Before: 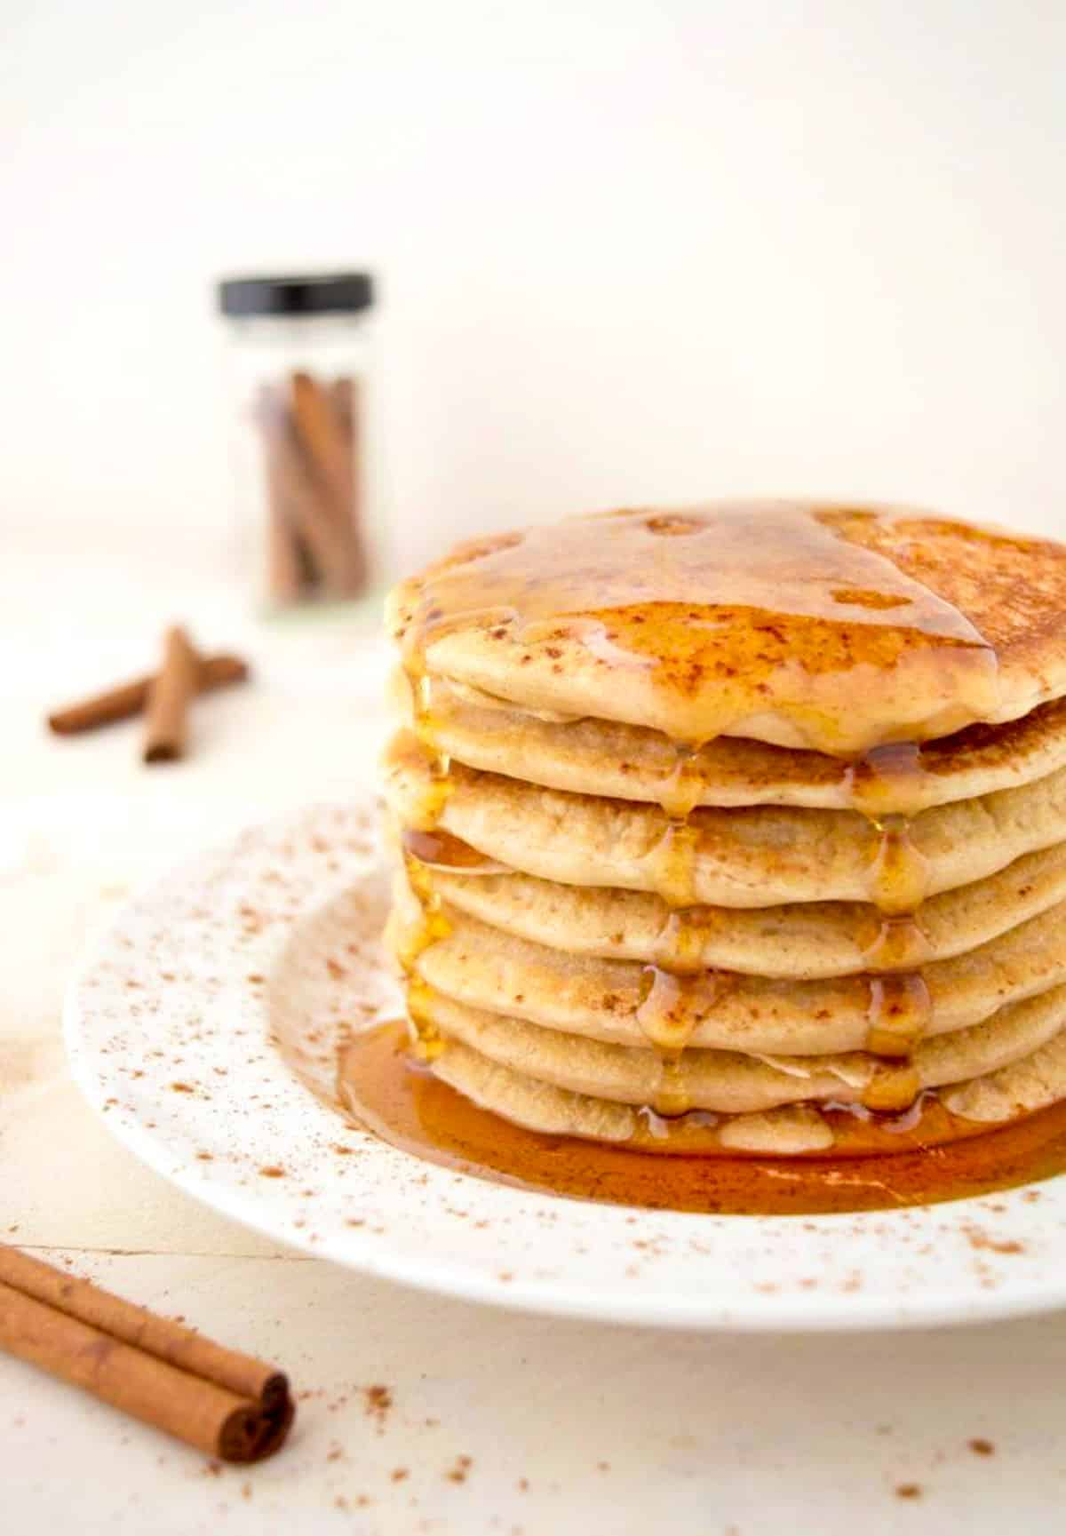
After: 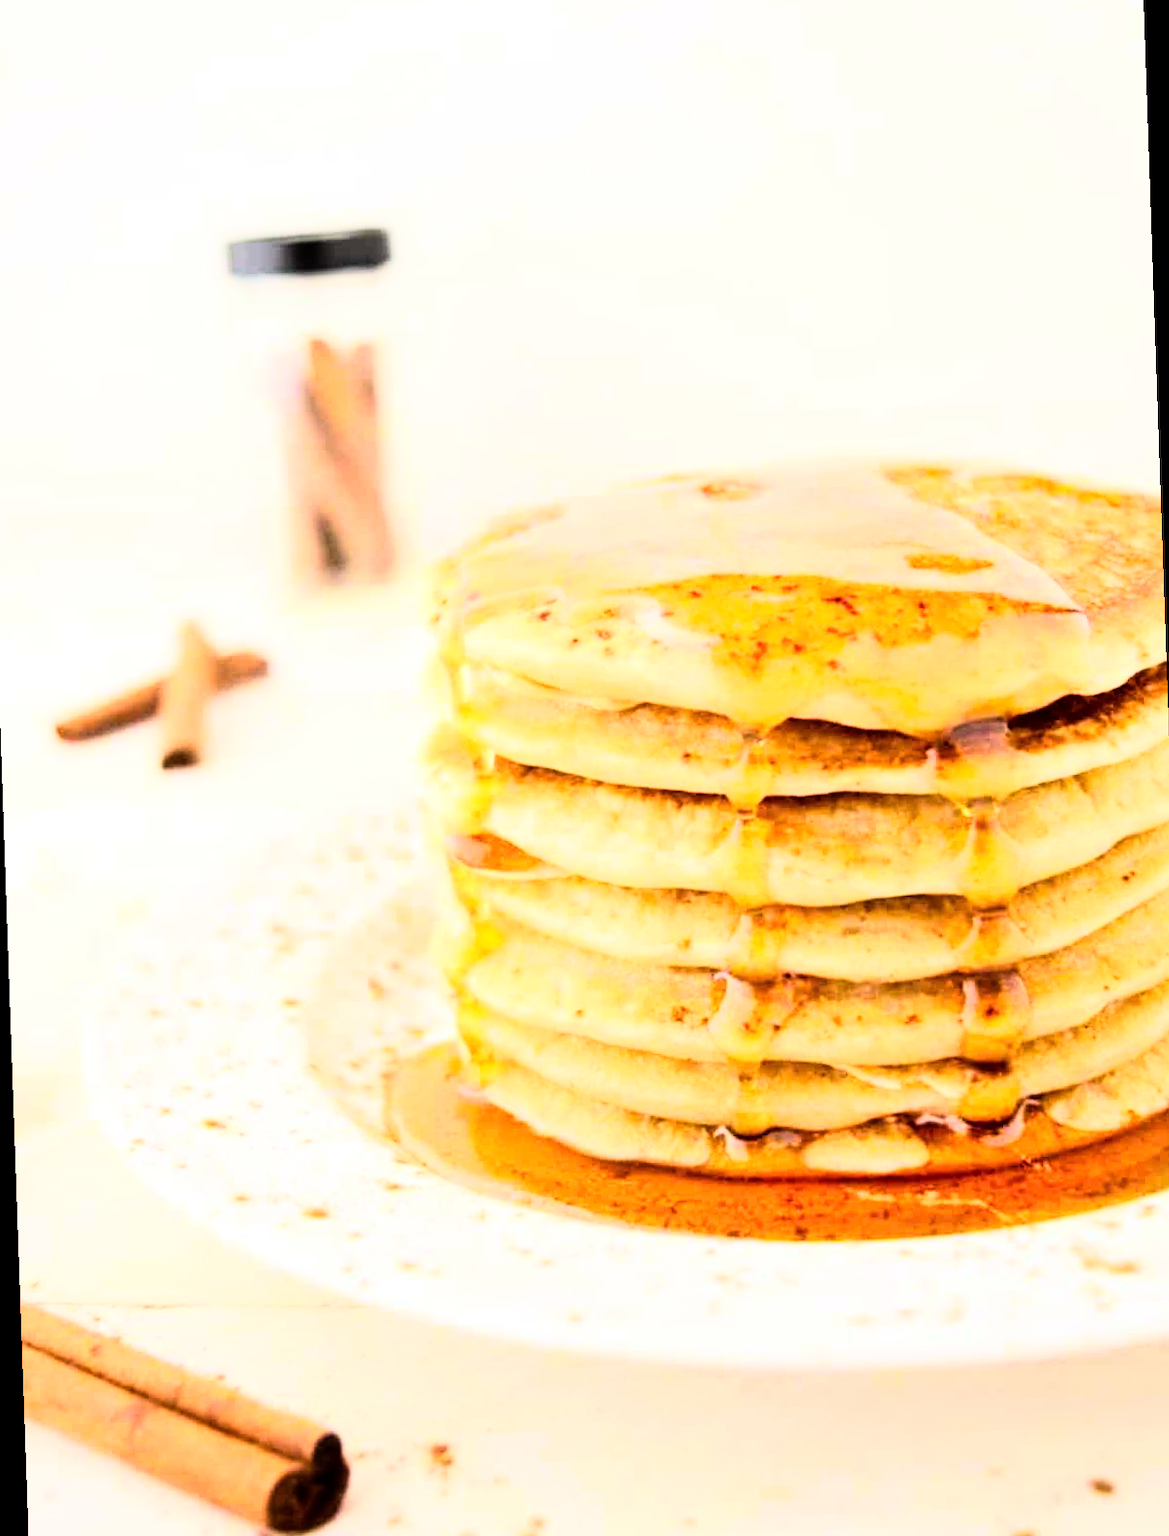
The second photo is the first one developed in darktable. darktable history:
rgb curve: curves: ch0 [(0, 0) (0.21, 0.15) (0.24, 0.21) (0.5, 0.75) (0.75, 0.96) (0.89, 0.99) (1, 1)]; ch1 [(0, 0.02) (0.21, 0.13) (0.25, 0.2) (0.5, 0.67) (0.75, 0.9) (0.89, 0.97) (1, 1)]; ch2 [(0, 0.02) (0.21, 0.13) (0.25, 0.2) (0.5, 0.67) (0.75, 0.9) (0.89, 0.97) (1, 1)], compensate middle gray true
crop: top 1.049%, right 0.001%
rotate and perspective: rotation -2°, crop left 0.022, crop right 0.978, crop top 0.049, crop bottom 0.951
